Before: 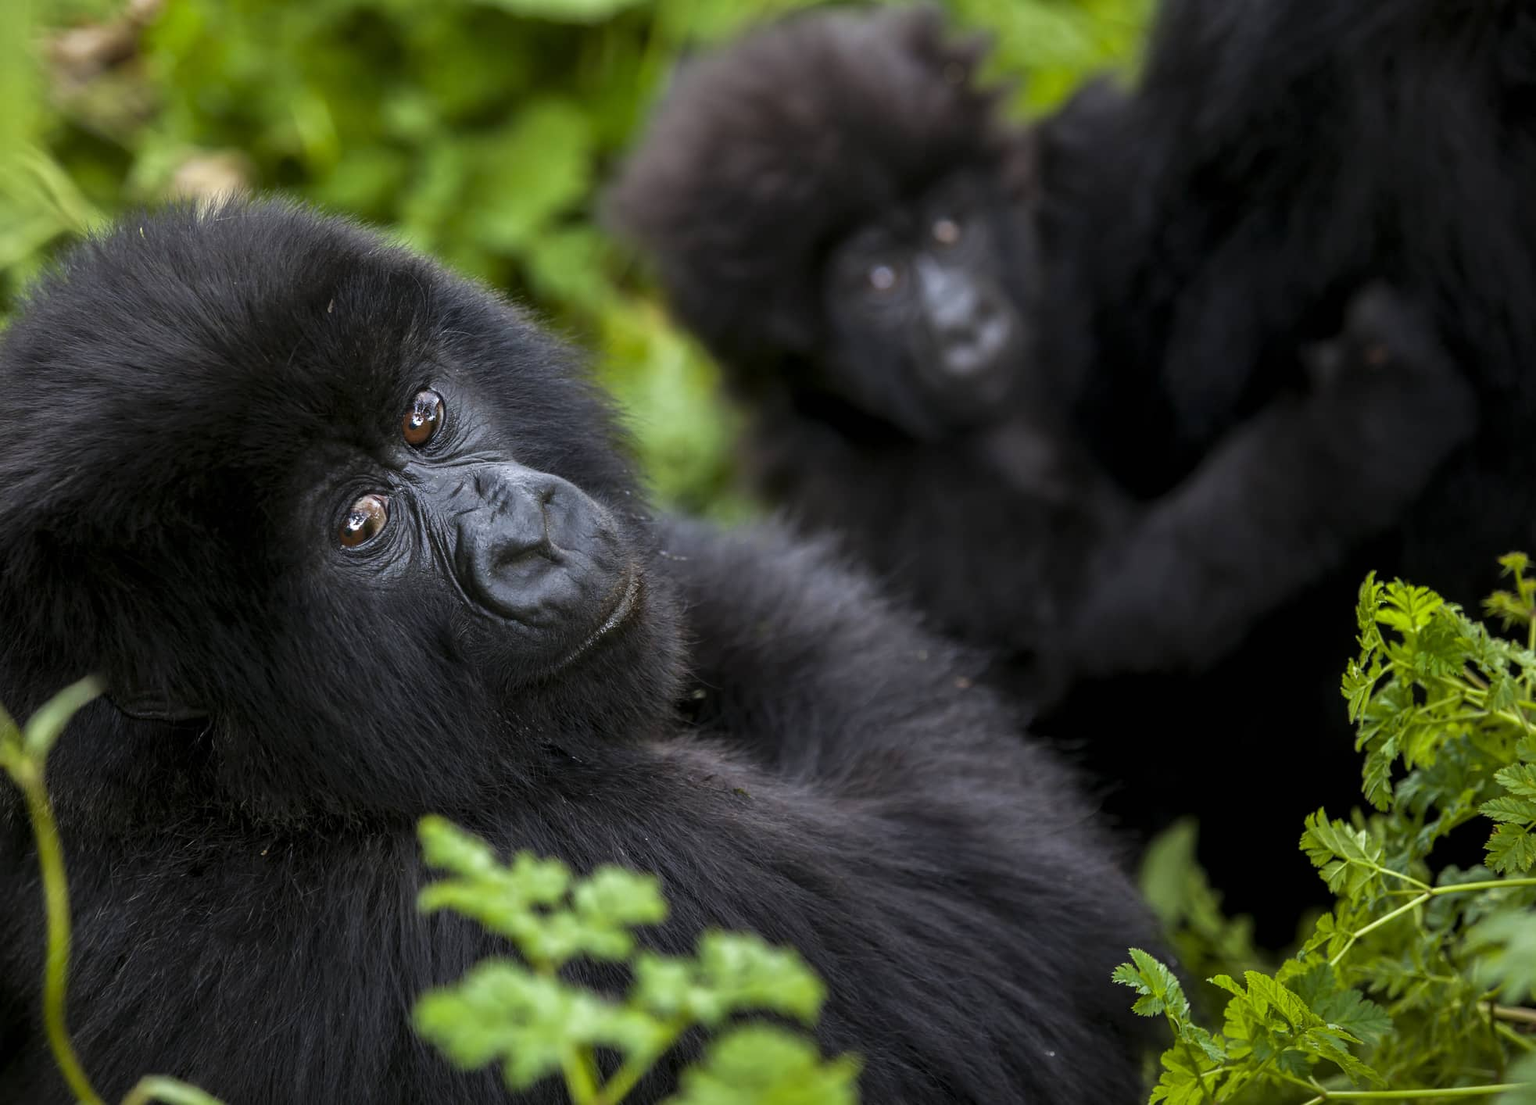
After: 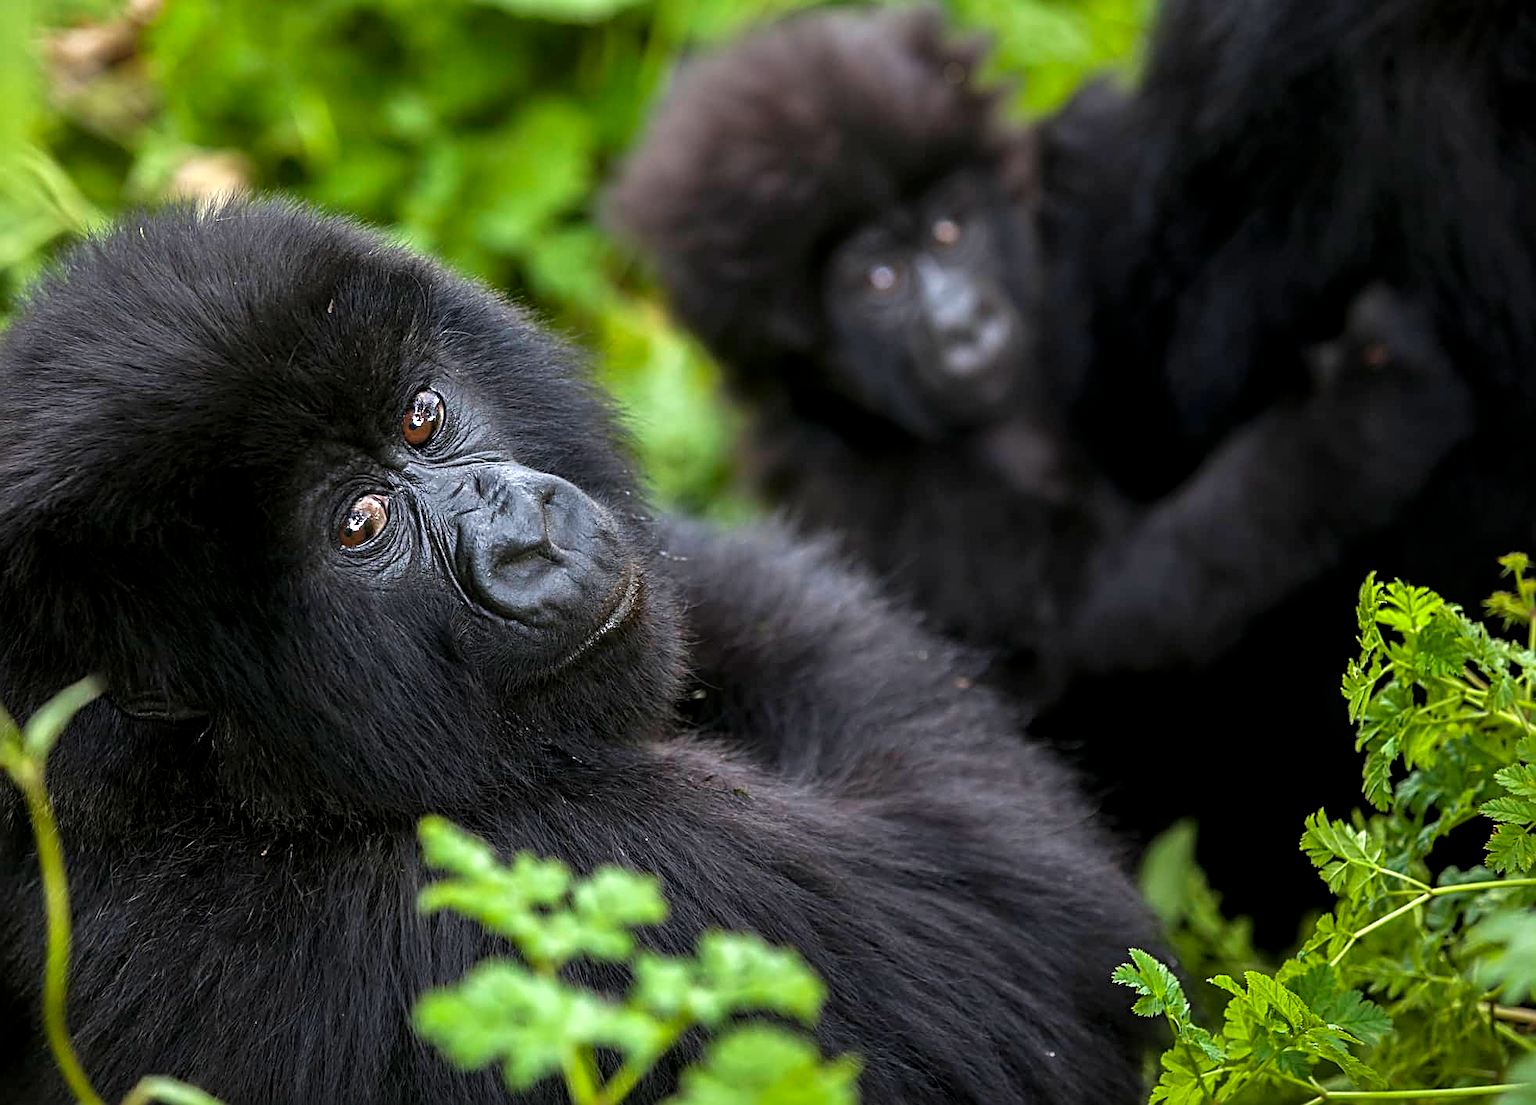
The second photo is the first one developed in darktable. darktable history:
exposure: exposure 0.493 EV, compensate highlight preservation false
sharpen: radius 2.676, amount 0.669
tone equalizer: on, module defaults
